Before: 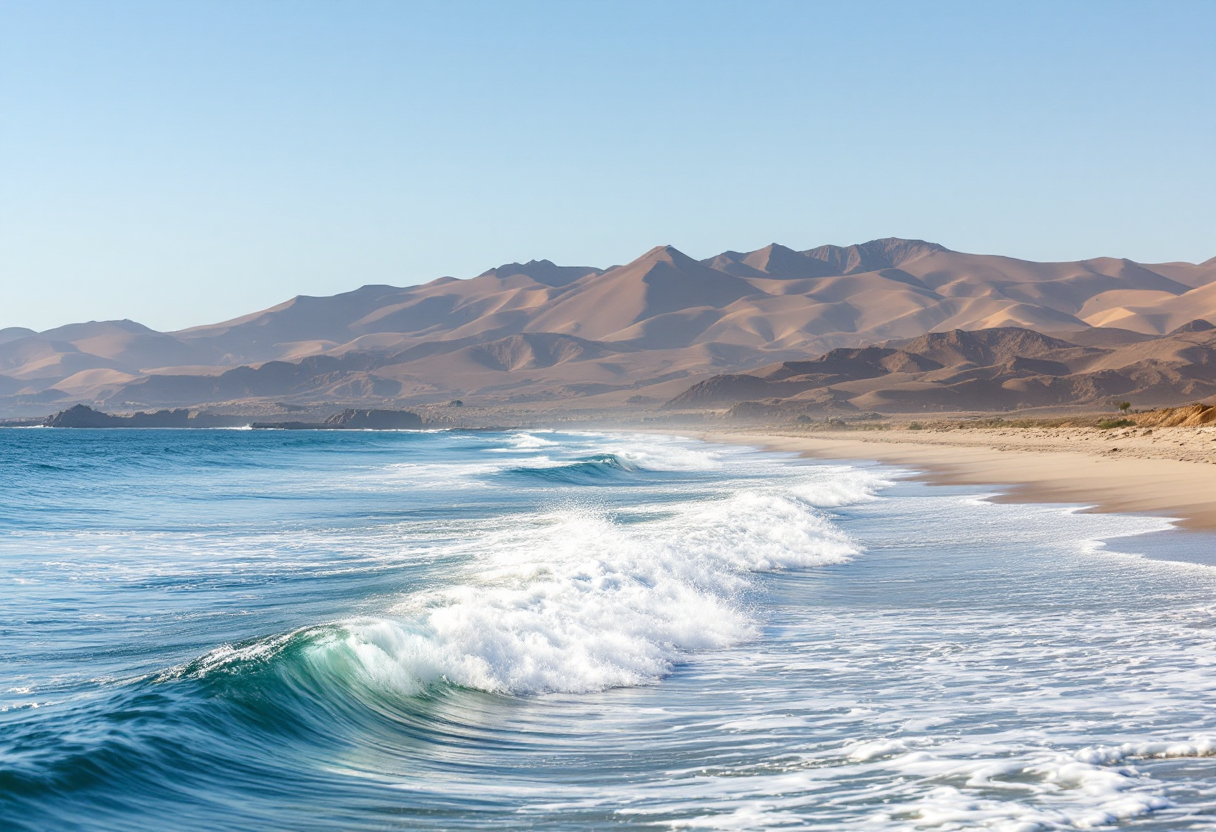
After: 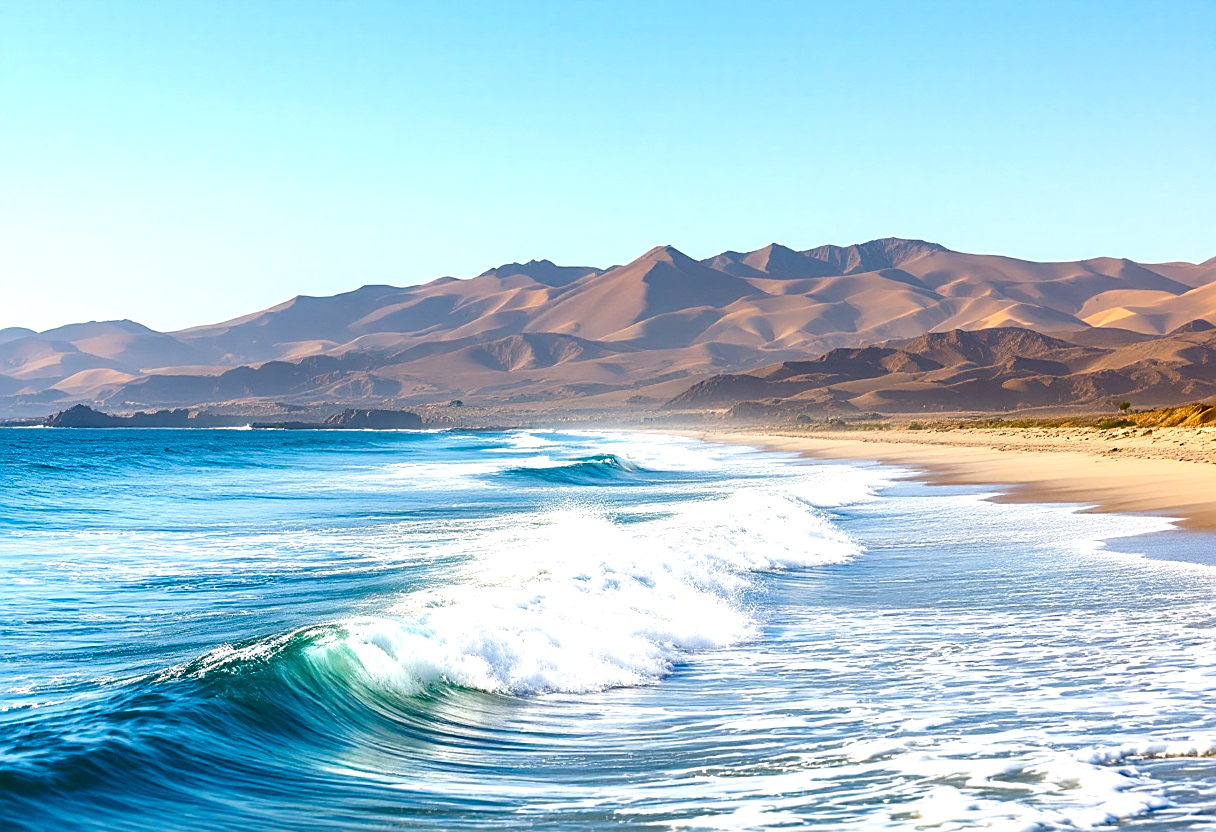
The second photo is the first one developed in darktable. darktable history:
color balance rgb: linear chroma grading › global chroma 9%, perceptual saturation grading › global saturation 36%, perceptual saturation grading › shadows 35%, perceptual brilliance grading › global brilliance 15%, perceptual brilliance grading › shadows -35%, global vibrance 15%
sharpen: on, module defaults
